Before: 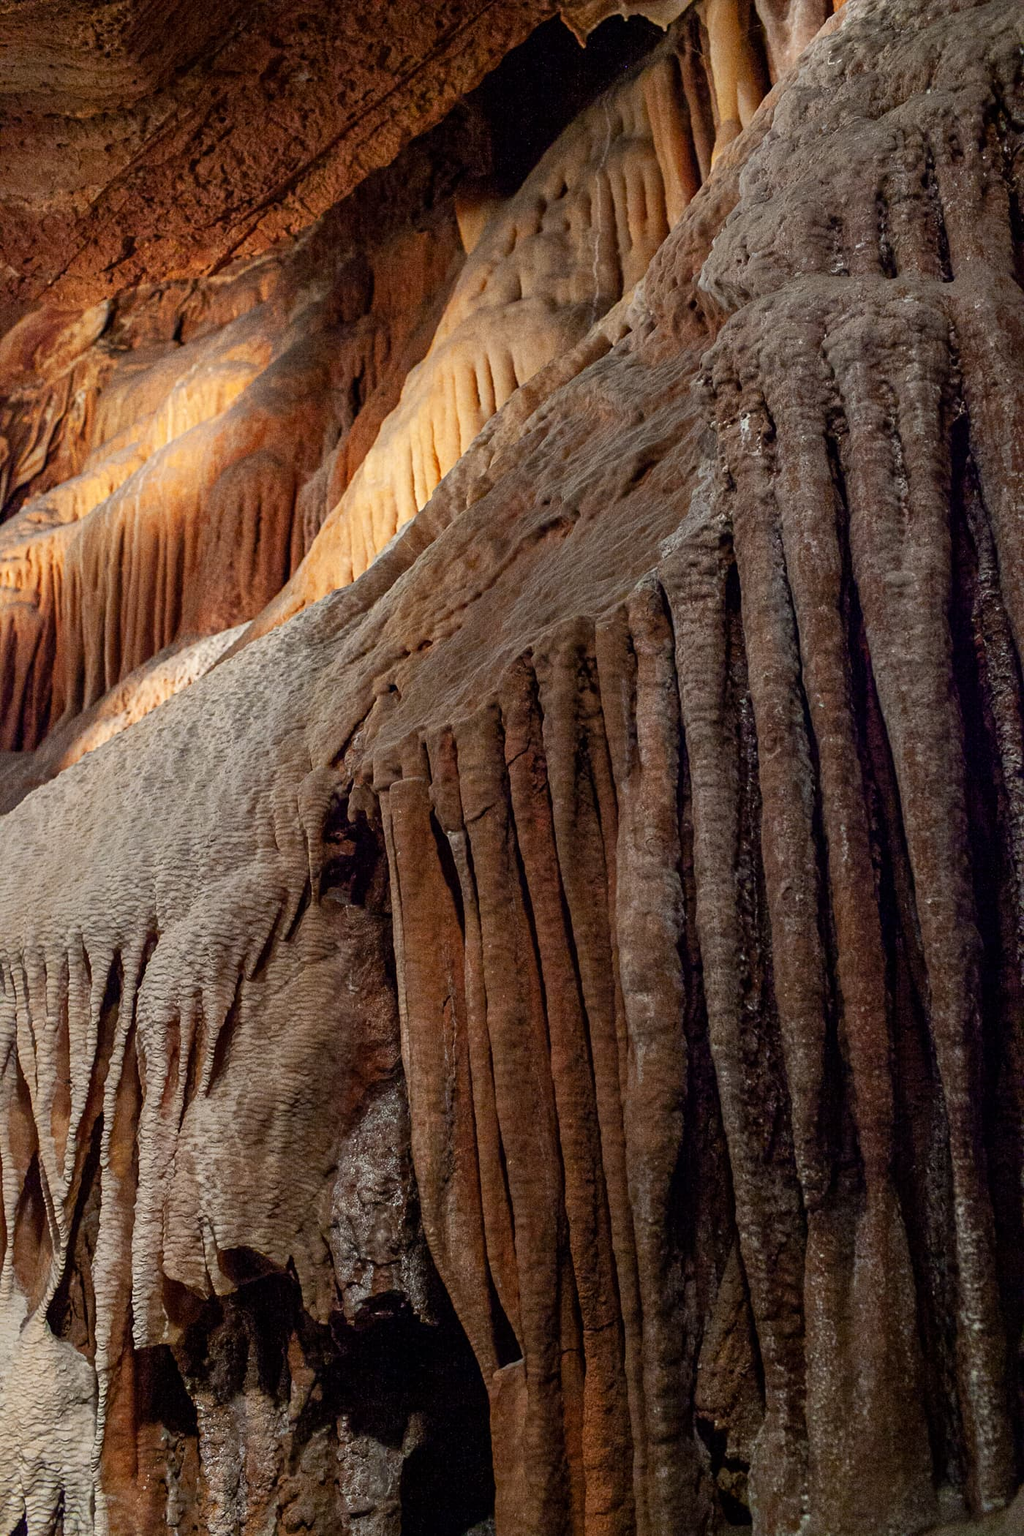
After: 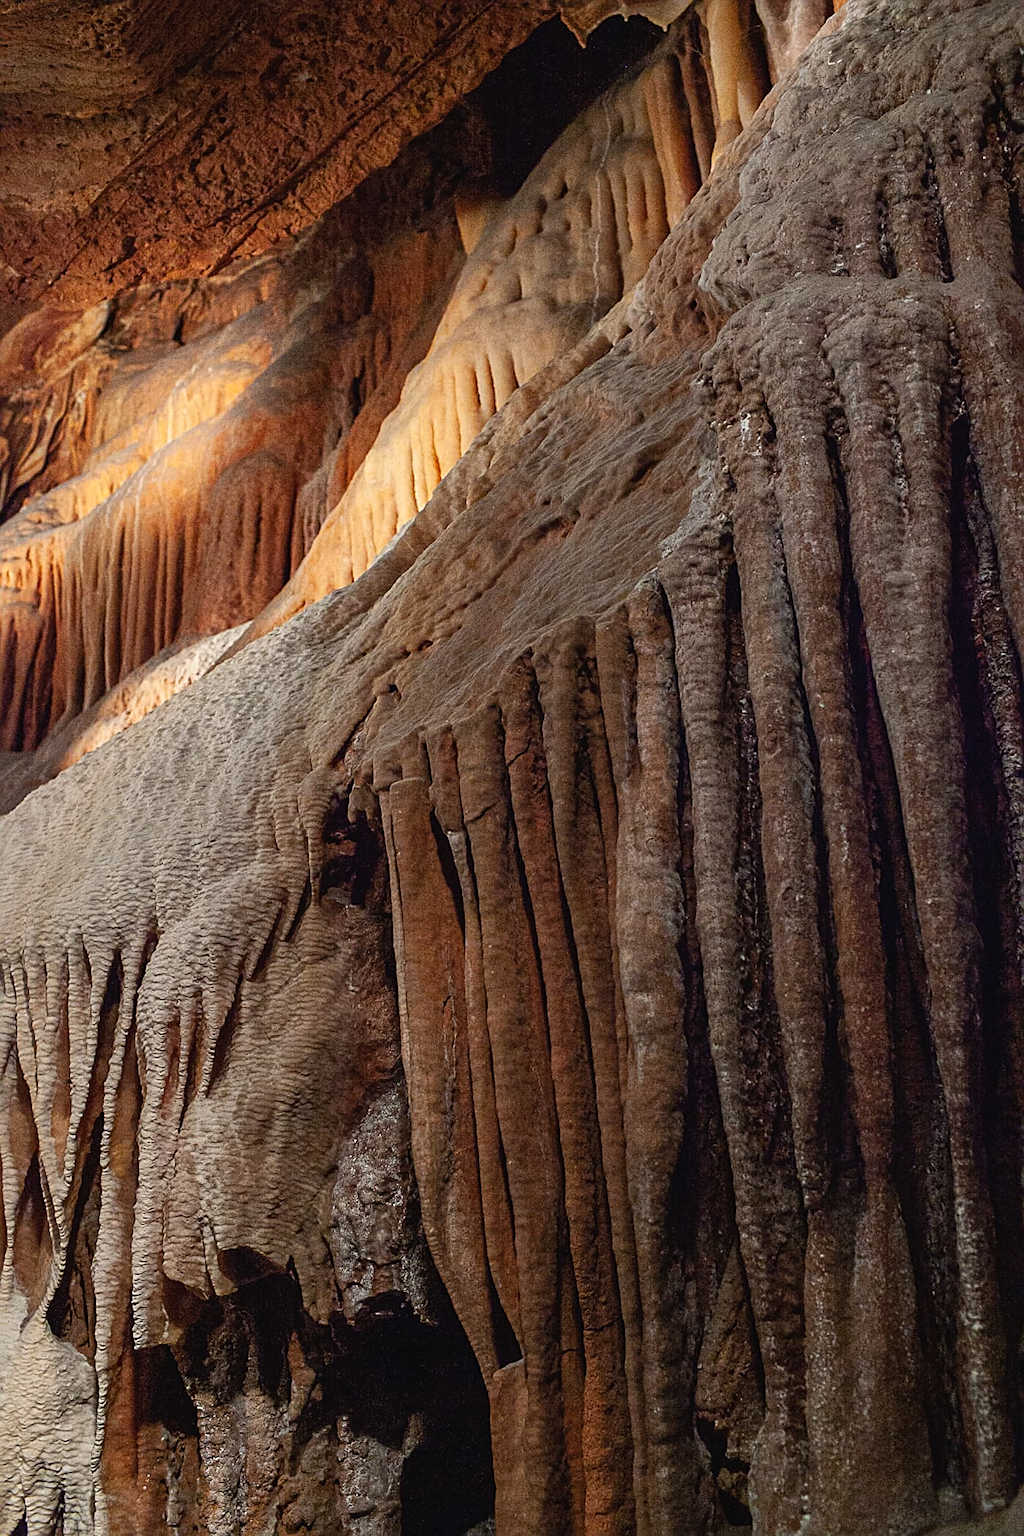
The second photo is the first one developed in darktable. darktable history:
exposure: black level correction -0.003, exposure 0.04 EV, compensate highlight preservation false
sharpen: on, module defaults
